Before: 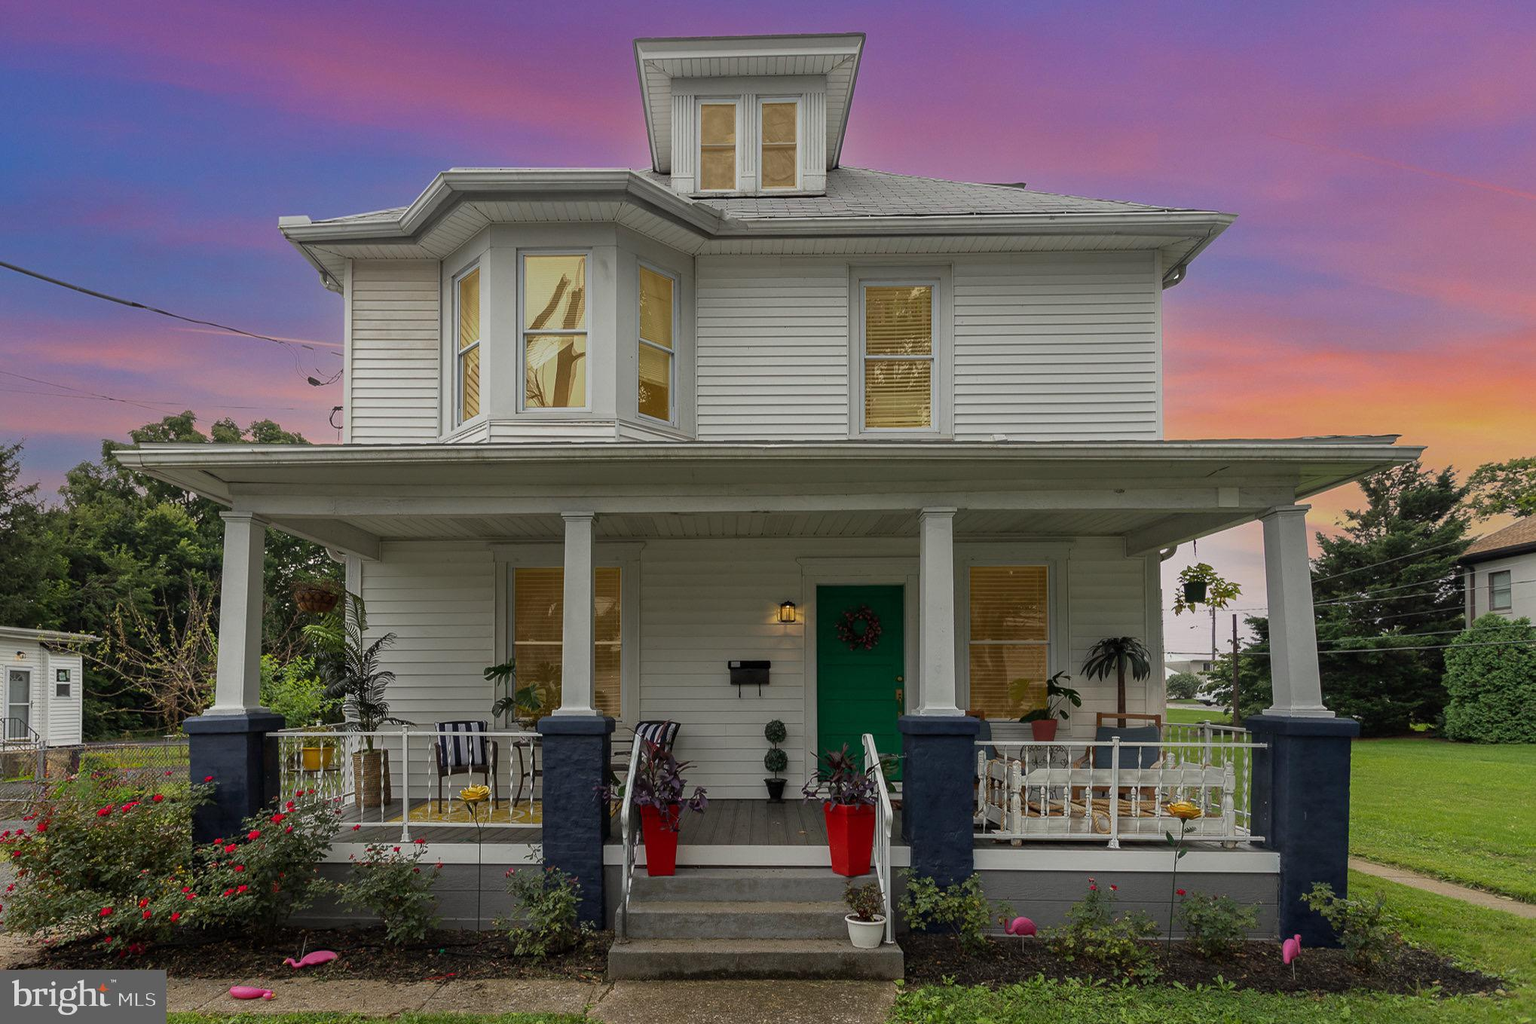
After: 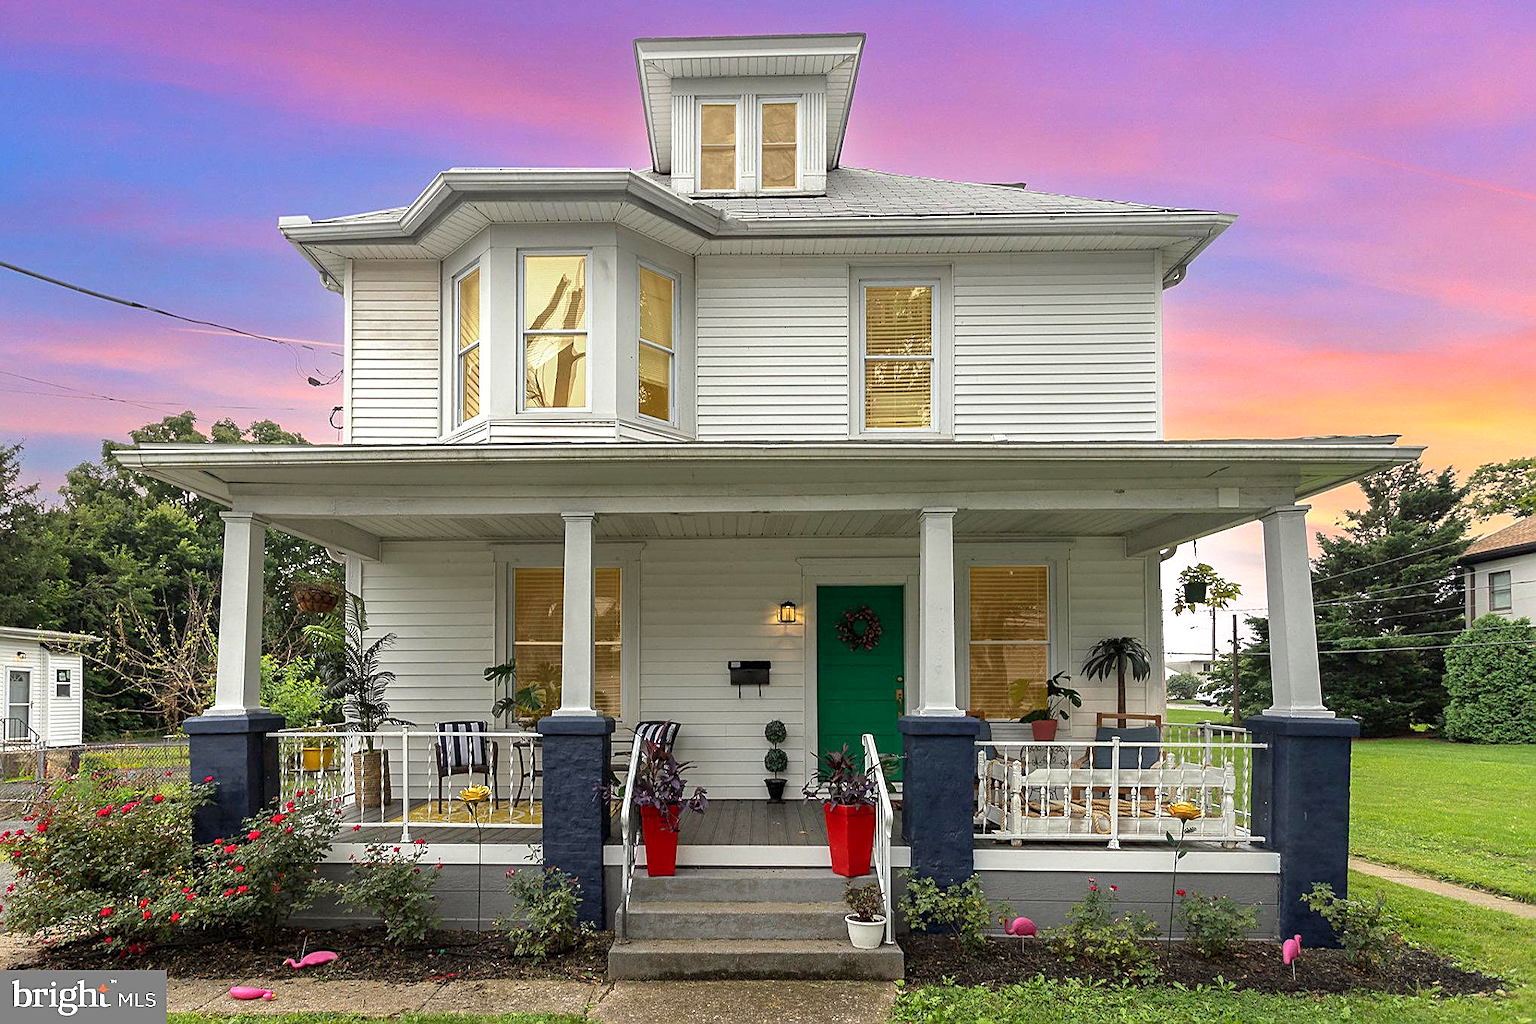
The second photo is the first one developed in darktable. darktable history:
exposure: black level correction 0.001, exposure 0.959 EV, compensate highlight preservation false
sharpen: on, module defaults
